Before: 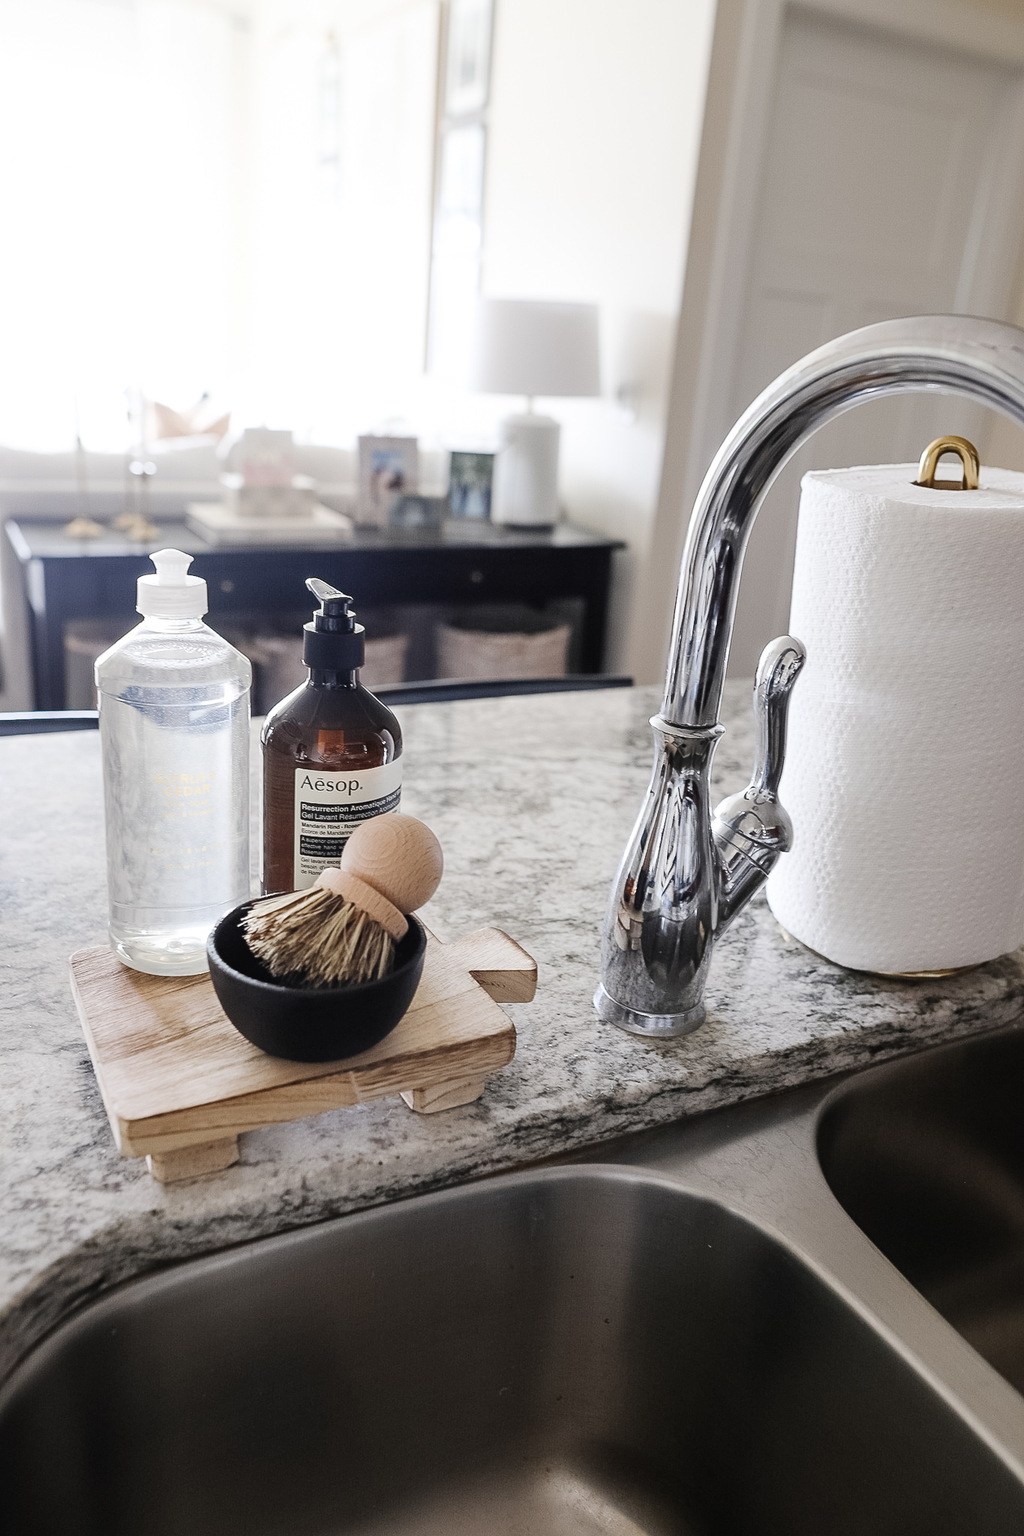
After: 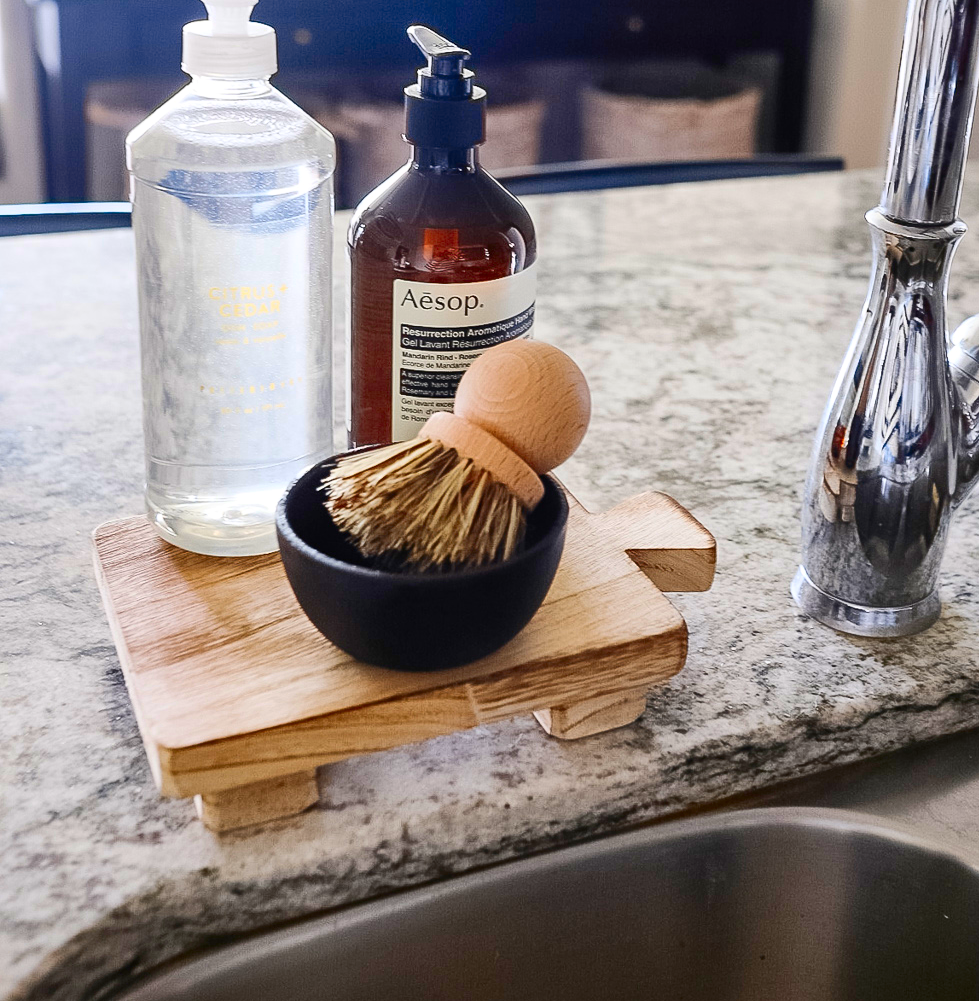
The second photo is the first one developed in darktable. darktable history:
crop: top 36.41%, right 28.227%, bottom 14.67%
local contrast: mode bilateral grid, contrast 11, coarseness 26, detail 111%, midtone range 0.2
shadows and highlights: on, module defaults
contrast brightness saturation: contrast 0.259, brightness 0.021, saturation 0.852
tone equalizer: edges refinement/feathering 500, mask exposure compensation -1.57 EV, preserve details no
